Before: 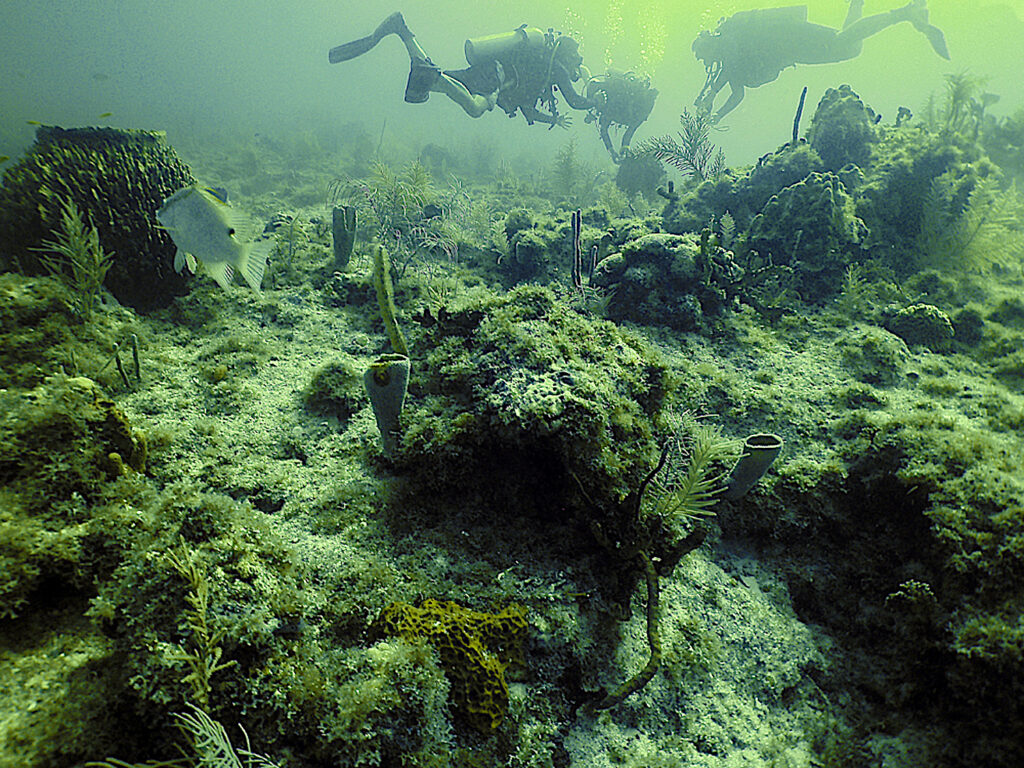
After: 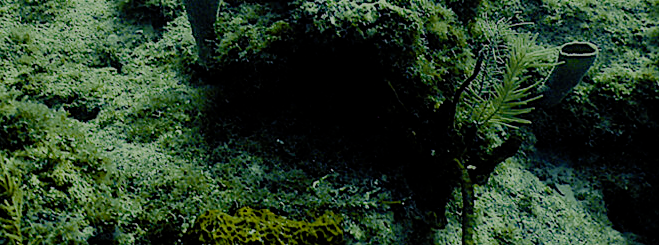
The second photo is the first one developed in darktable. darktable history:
crop: left 18.091%, top 51.13%, right 17.525%, bottom 16.85%
white balance: red 0.954, blue 1.079
filmic rgb: middle gray luminance 30%, black relative exposure -9 EV, white relative exposure 7 EV, threshold 6 EV, target black luminance 0%, hardness 2.94, latitude 2.04%, contrast 0.963, highlights saturation mix 5%, shadows ↔ highlights balance 12.16%, add noise in highlights 0, preserve chrominance no, color science v3 (2019), use custom middle-gray values true, iterations of high-quality reconstruction 0, contrast in highlights soft, enable highlight reconstruction true
